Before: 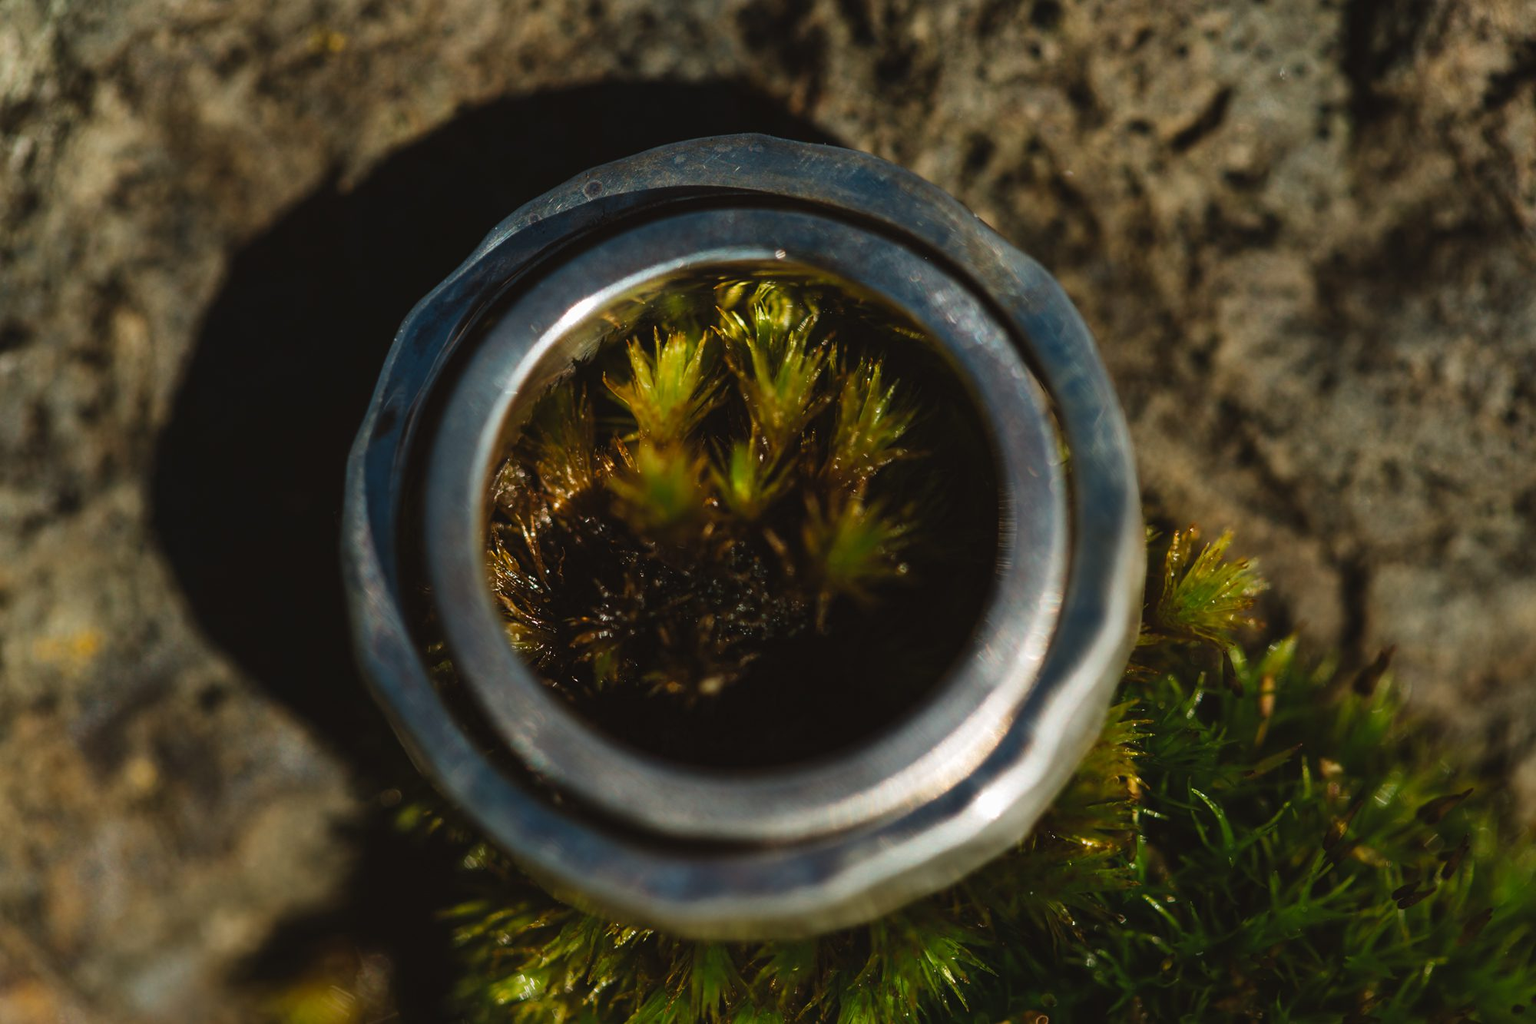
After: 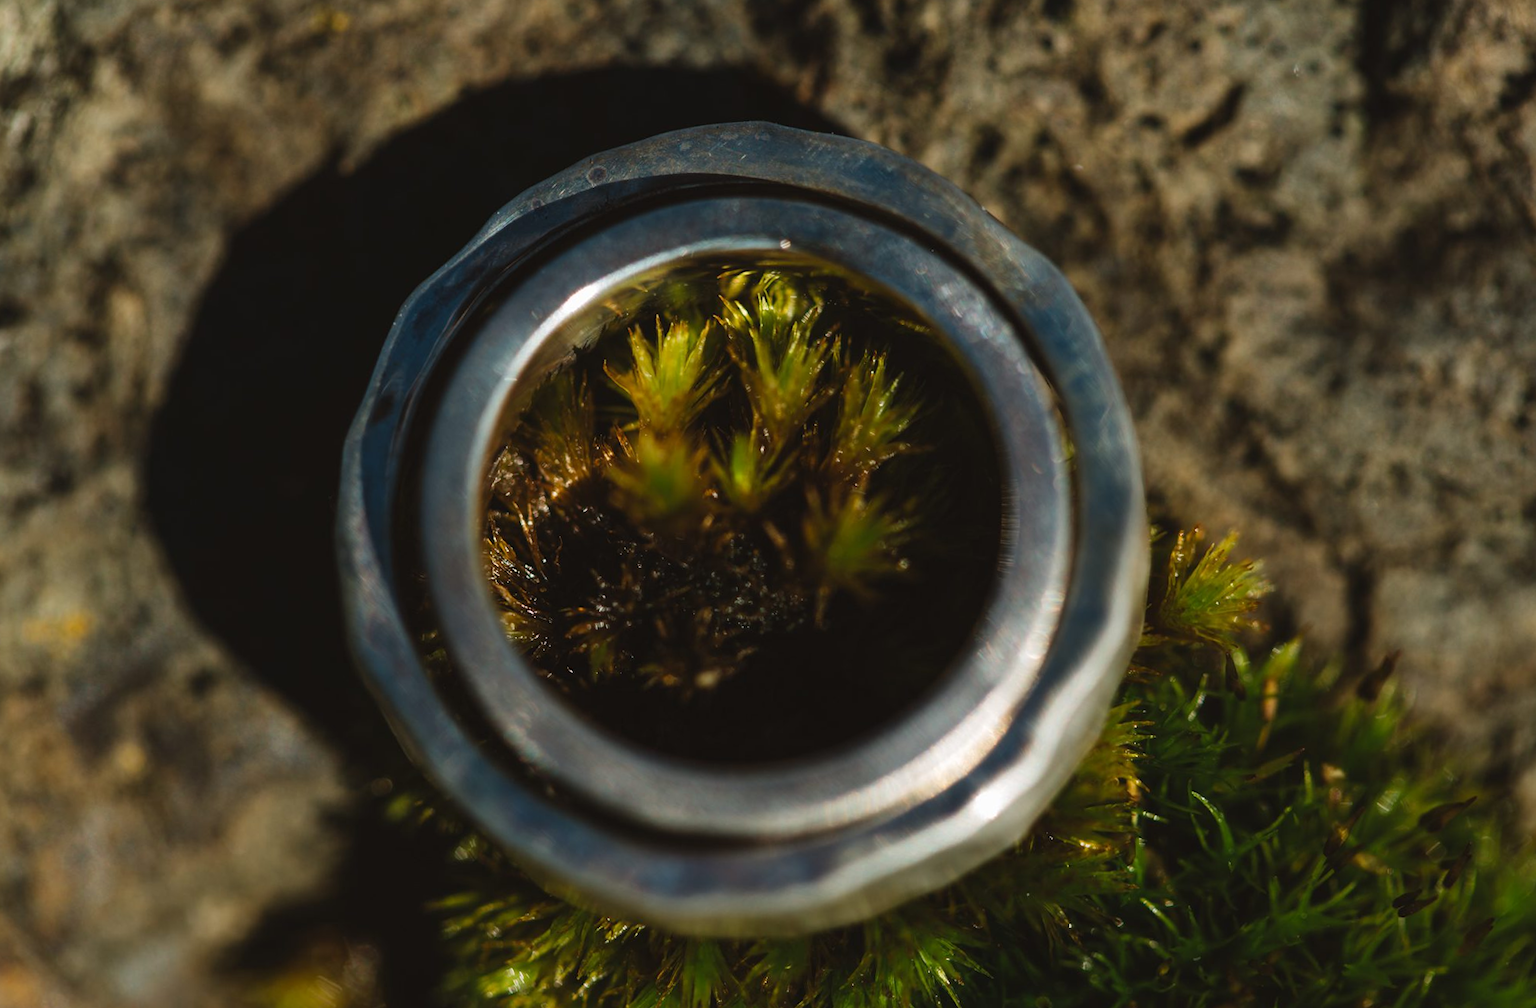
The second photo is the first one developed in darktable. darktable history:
rotate and perspective: rotation 1°, crop left 0.011, crop right 0.989, crop top 0.025, crop bottom 0.975
